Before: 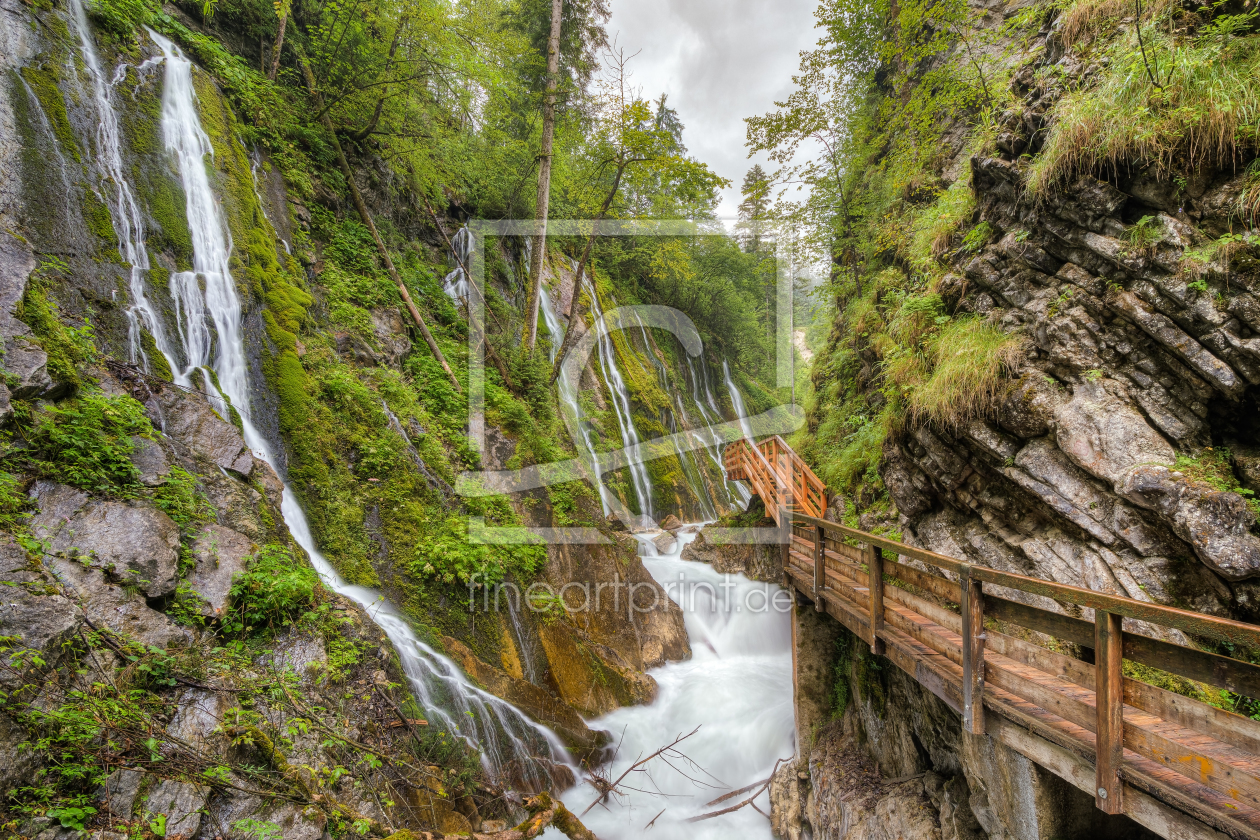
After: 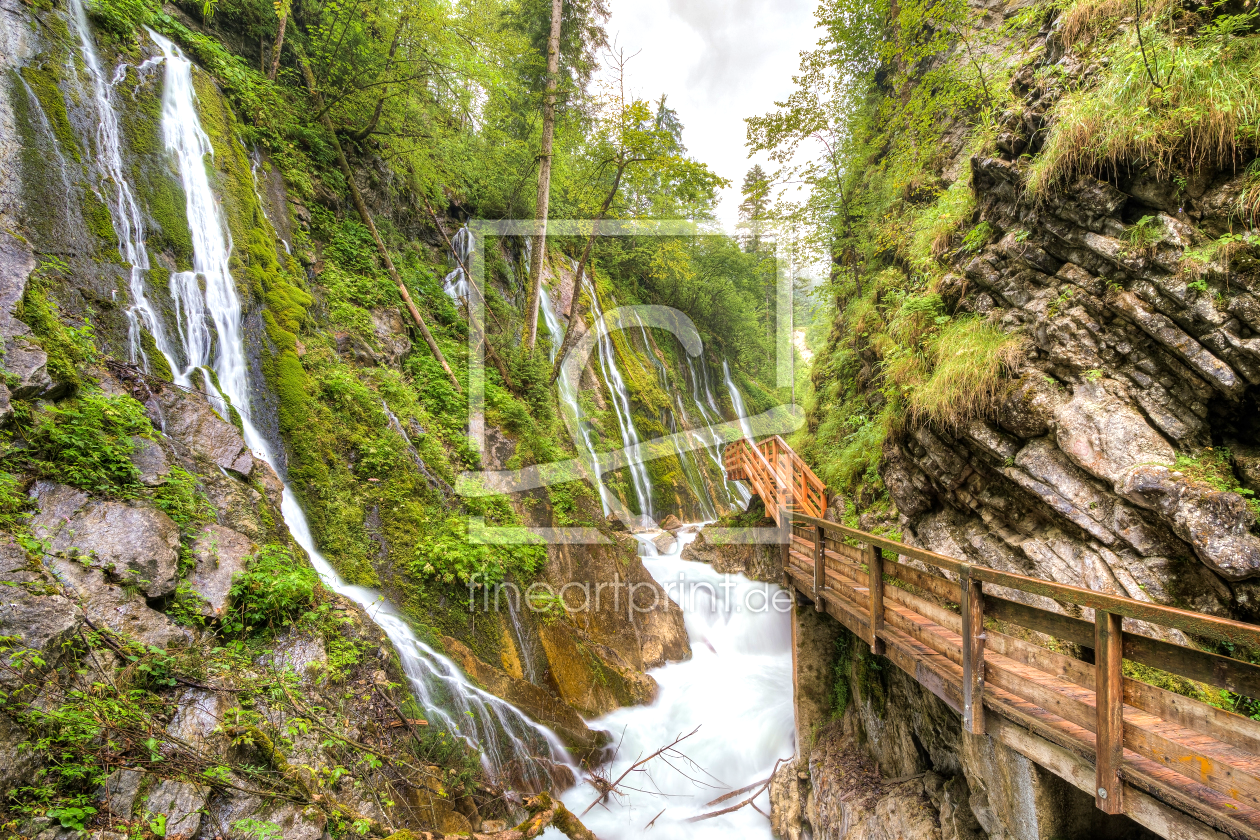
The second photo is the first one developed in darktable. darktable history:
velvia: on, module defaults
exposure: black level correction 0.001, exposure 0.499 EV, compensate highlight preservation false
